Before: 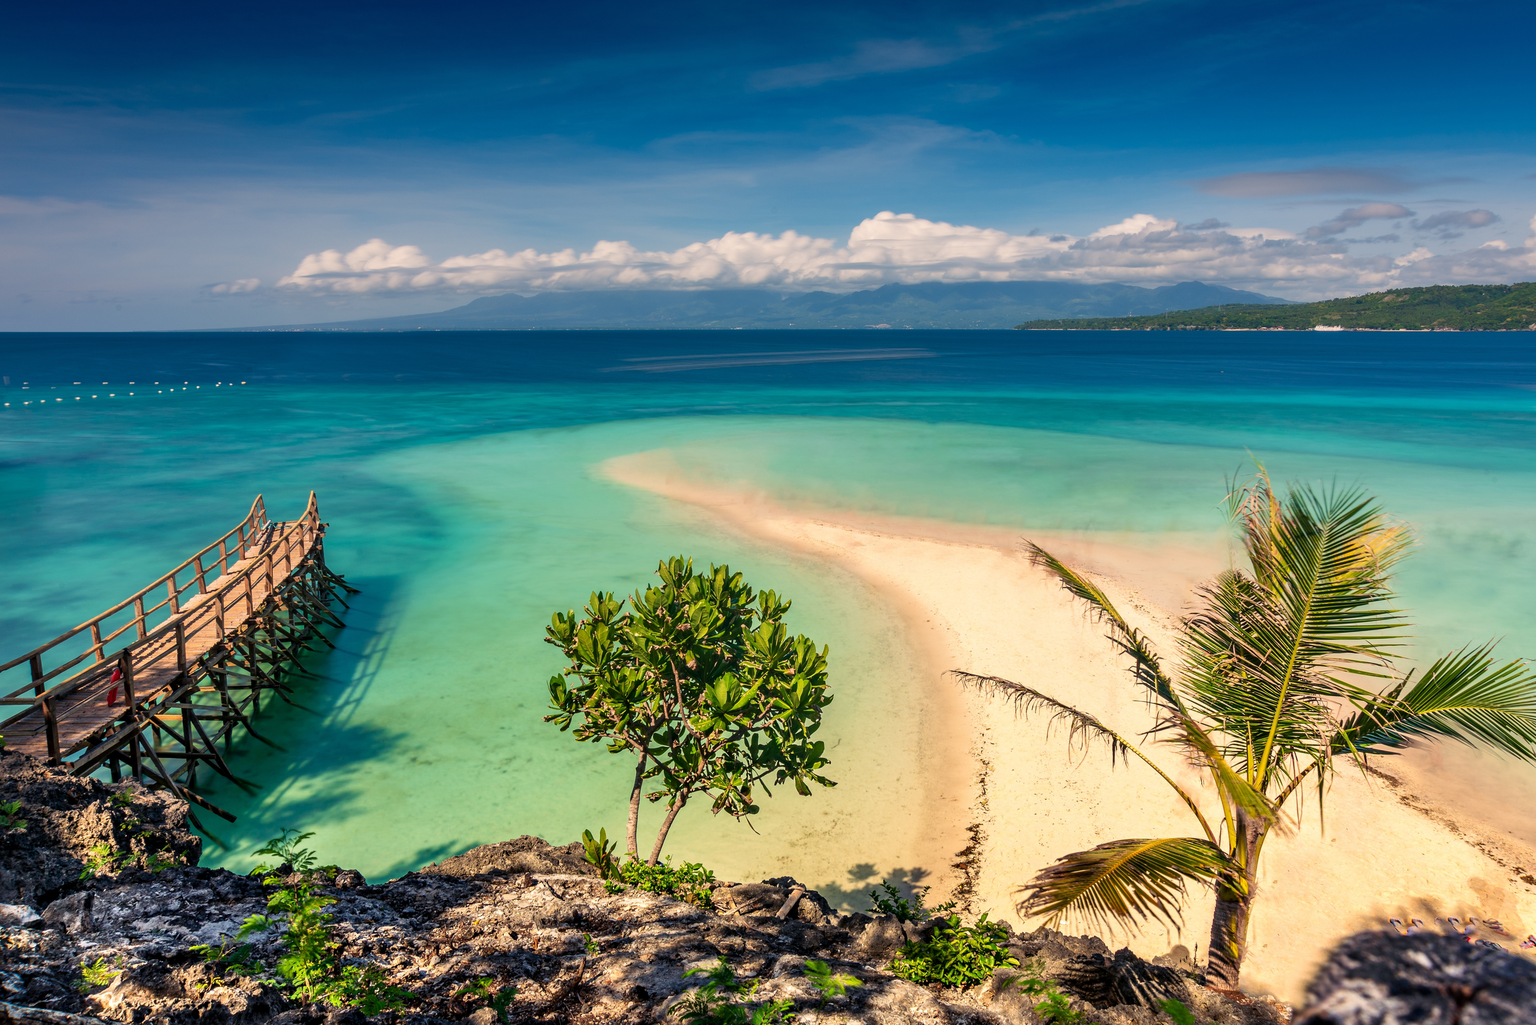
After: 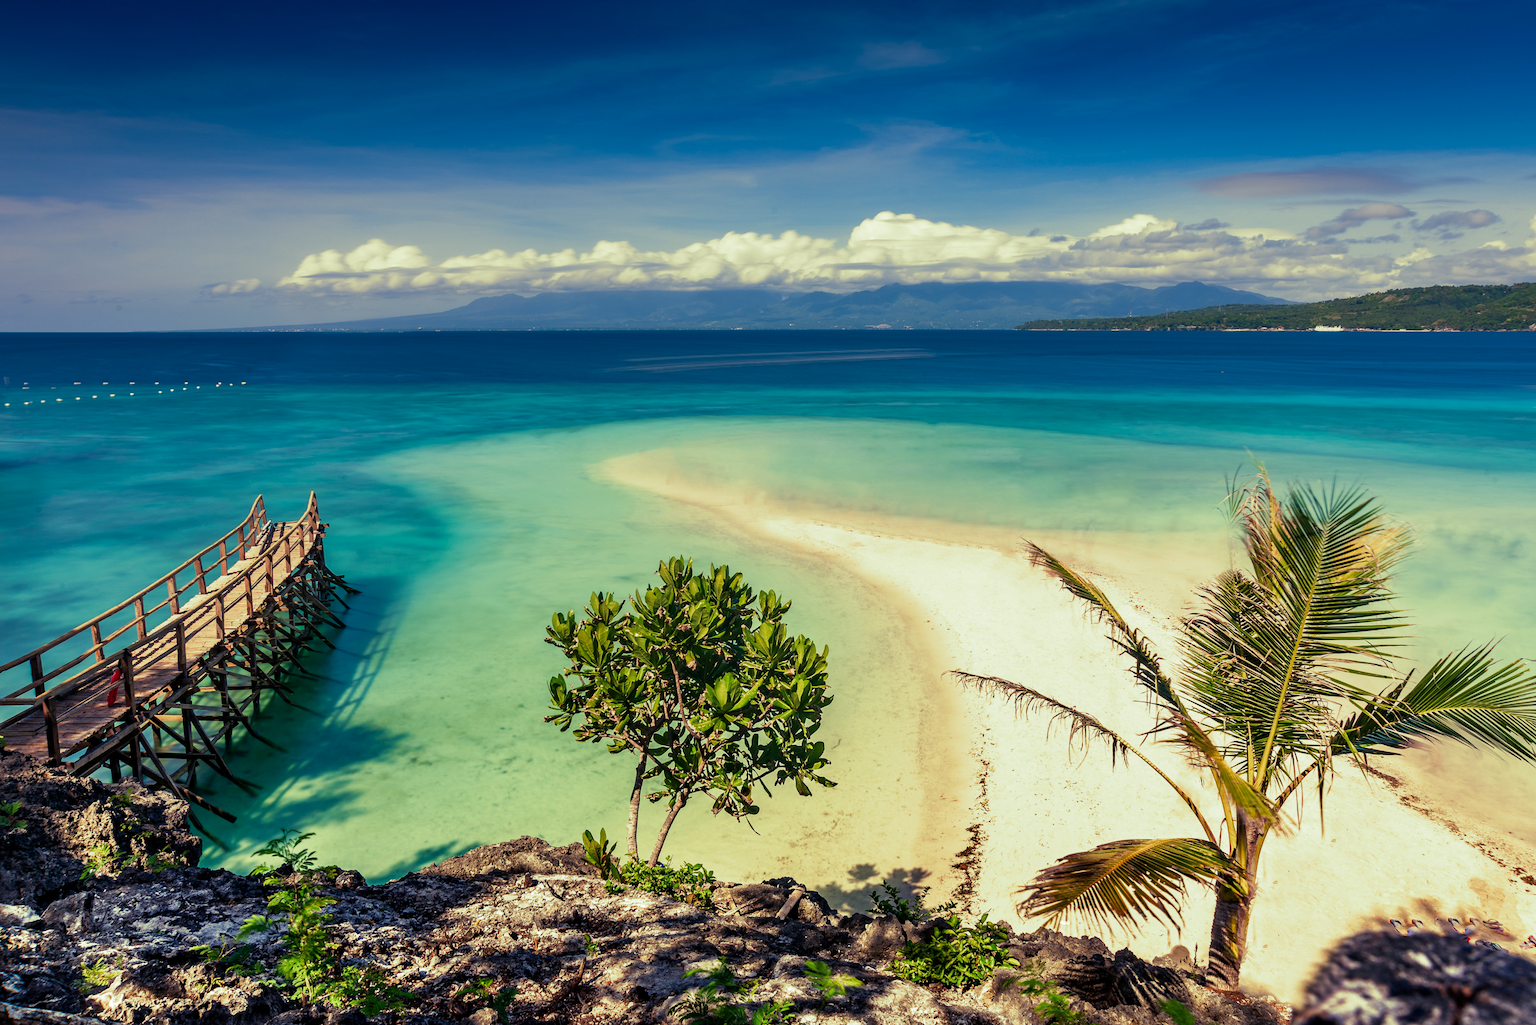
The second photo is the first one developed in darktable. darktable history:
split-toning: shadows › hue 290.82°, shadows › saturation 0.34, highlights › saturation 0.38, balance 0, compress 50%
tone equalizer: on, module defaults
color balance: gamma [0.9, 0.988, 0.975, 1.025], gain [1.05, 1, 1, 1]
